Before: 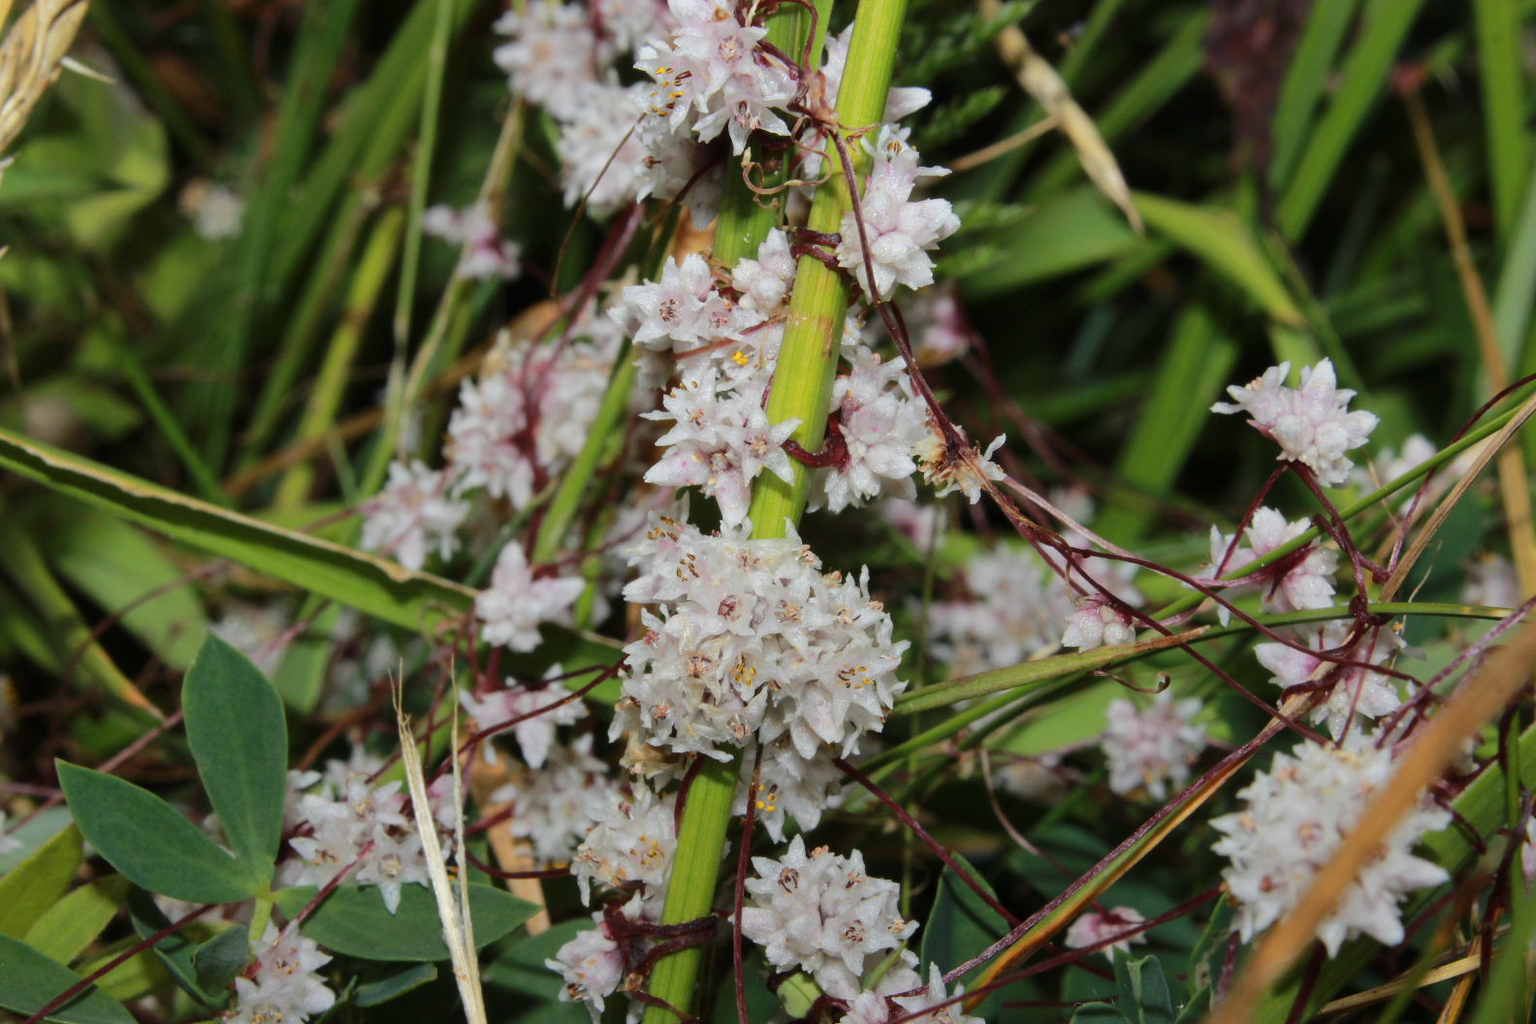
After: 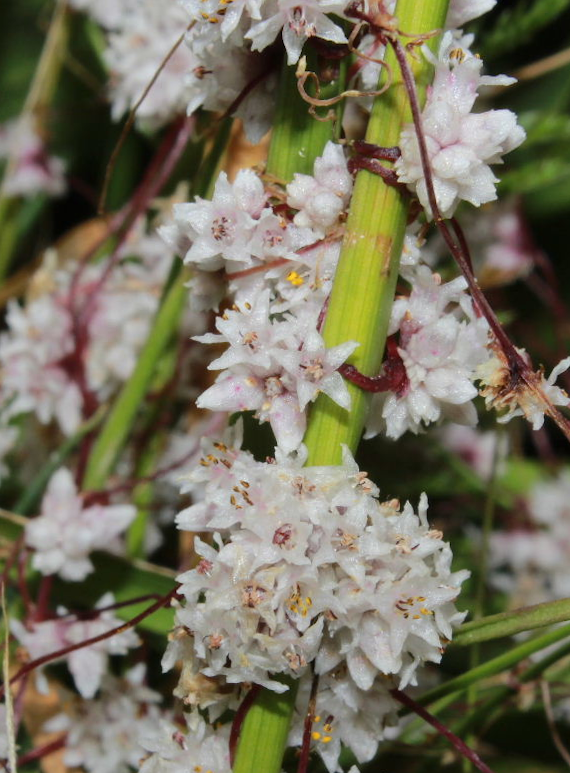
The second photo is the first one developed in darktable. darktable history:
crop and rotate: left 29.476%, top 10.214%, right 35.32%, bottom 17.333%
rotate and perspective: lens shift (vertical) 0.048, lens shift (horizontal) -0.024, automatic cropping off
